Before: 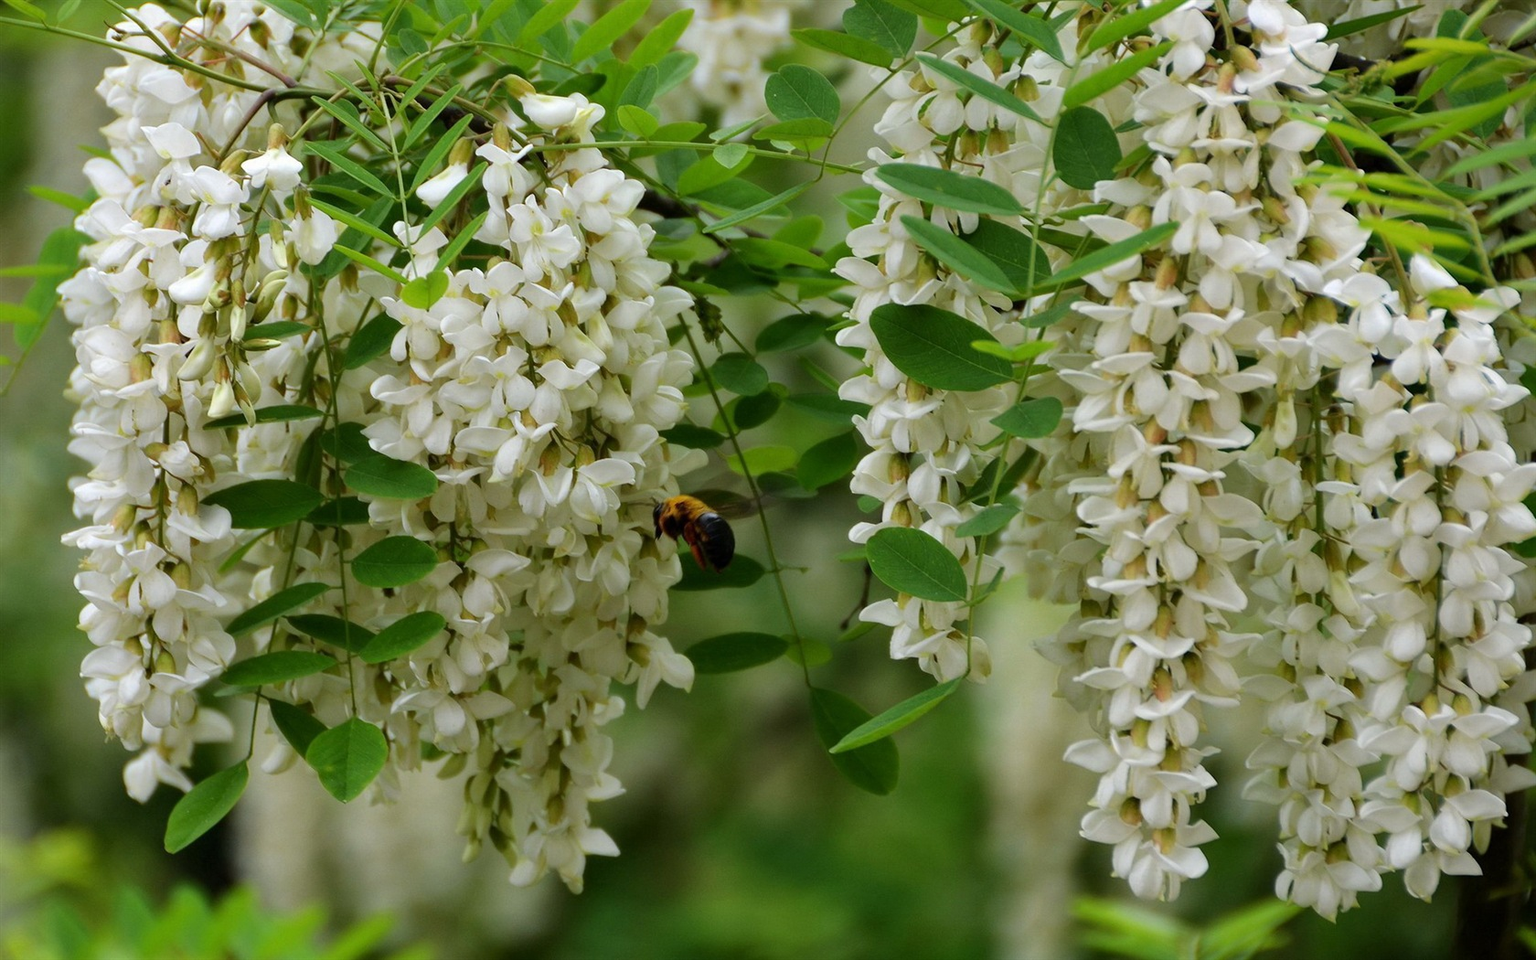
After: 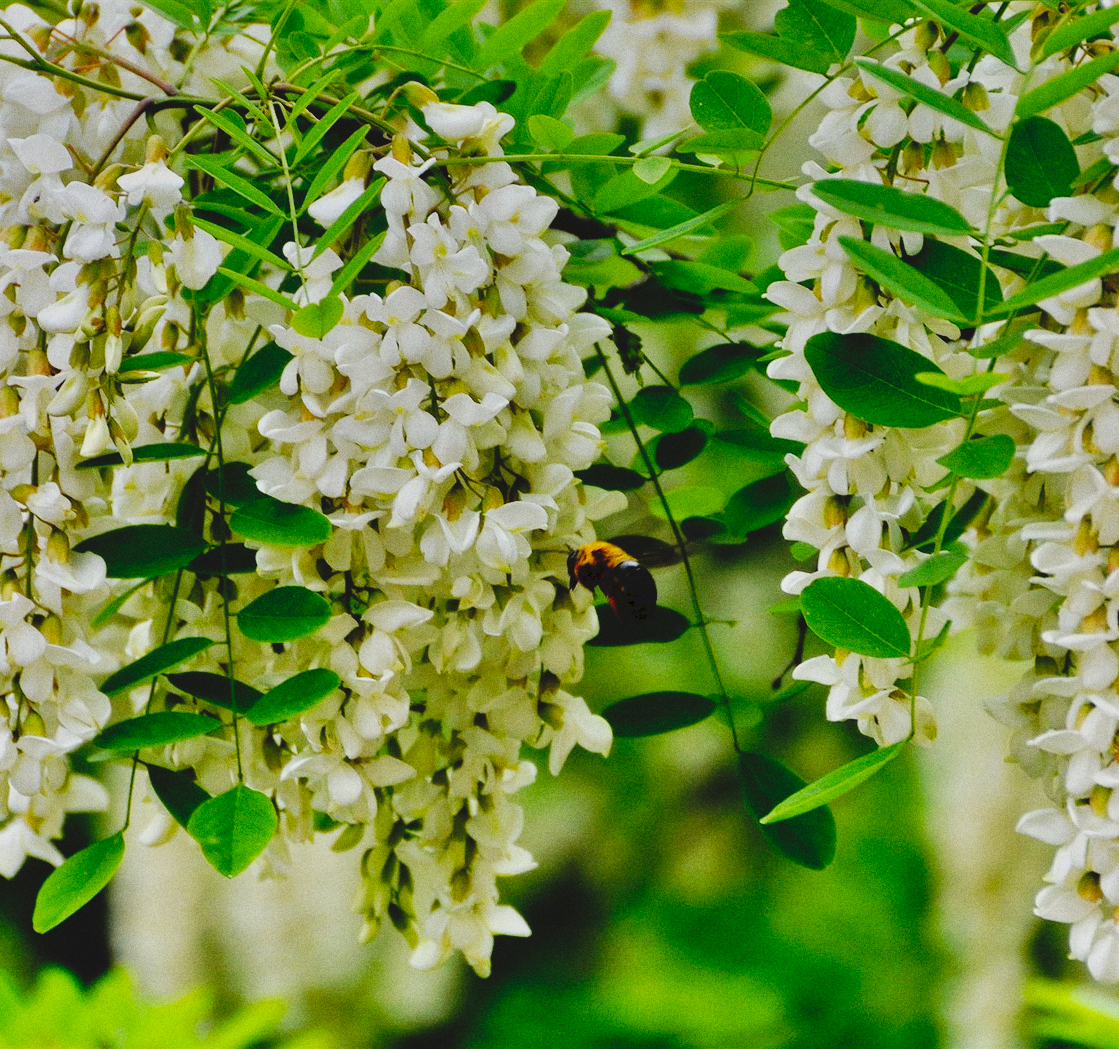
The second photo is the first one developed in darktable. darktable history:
grain: strength 26%
tone curve: curves: ch0 [(0, 0) (0.003, 0.075) (0.011, 0.079) (0.025, 0.079) (0.044, 0.082) (0.069, 0.085) (0.1, 0.089) (0.136, 0.096) (0.177, 0.105) (0.224, 0.14) (0.277, 0.202) (0.335, 0.304) (0.399, 0.417) (0.468, 0.521) (0.543, 0.636) (0.623, 0.726) (0.709, 0.801) (0.801, 0.878) (0.898, 0.927) (1, 1)], preserve colors none
crop and rotate: left 8.786%, right 24.548%
contrast brightness saturation: saturation -0.05
exposure: exposure -0.492 EV, compensate highlight preservation false
graduated density: rotation -0.352°, offset 57.64
tone equalizer: -7 EV 0.15 EV, -6 EV 0.6 EV, -5 EV 1.15 EV, -4 EV 1.33 EV, -3 EV 1.15 EV, -2 EV 0.6 EV, -1 EV 0.15 EV, mask exposure compensation -0.5 EV
color balance rgb: perceptual saturation grading › global saturation 10%
